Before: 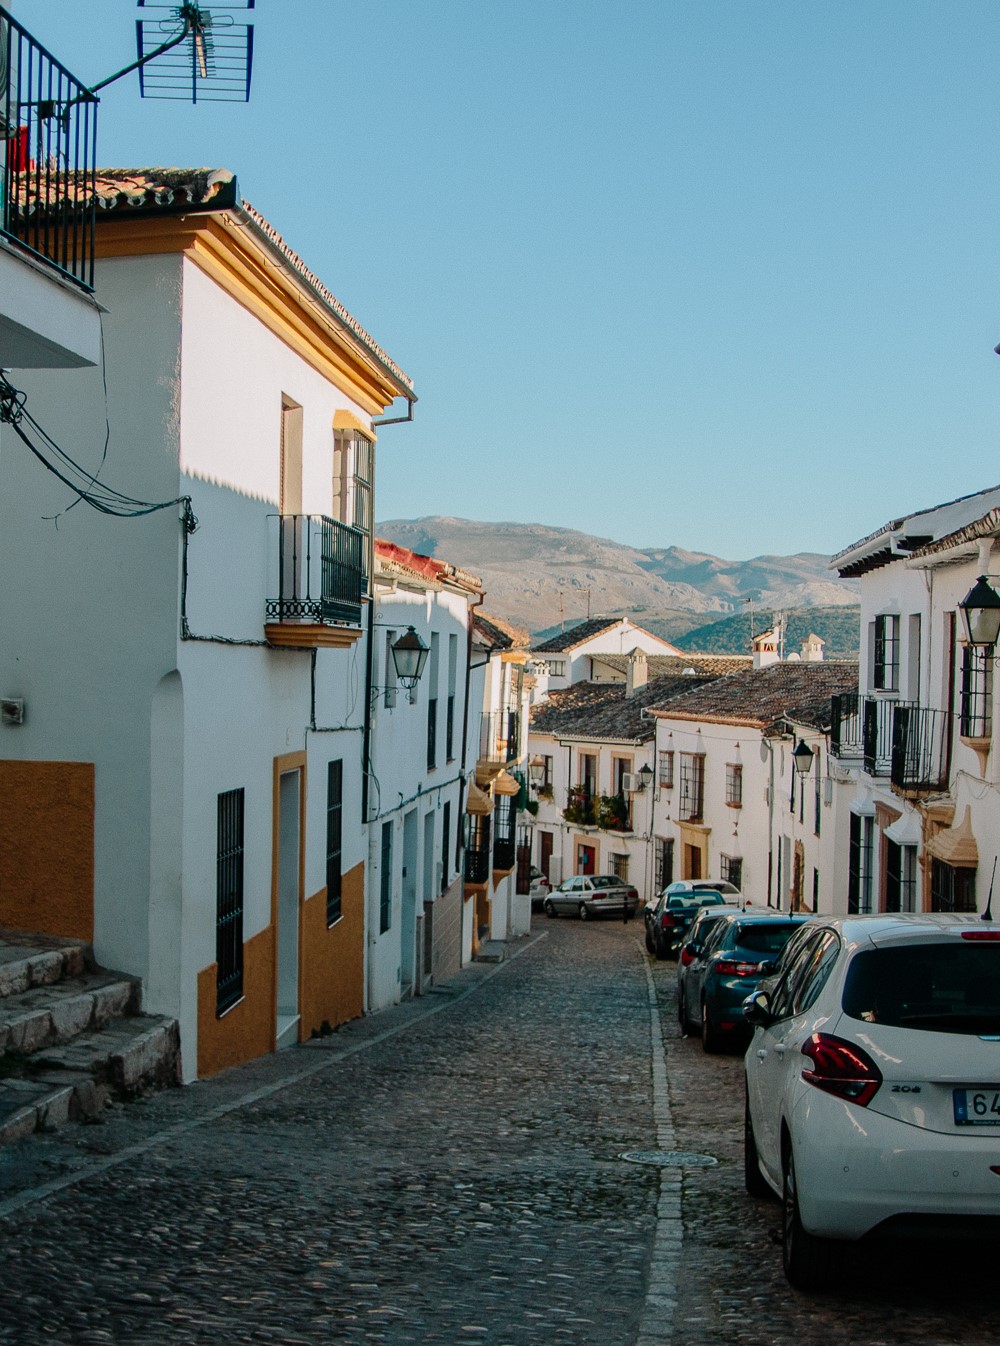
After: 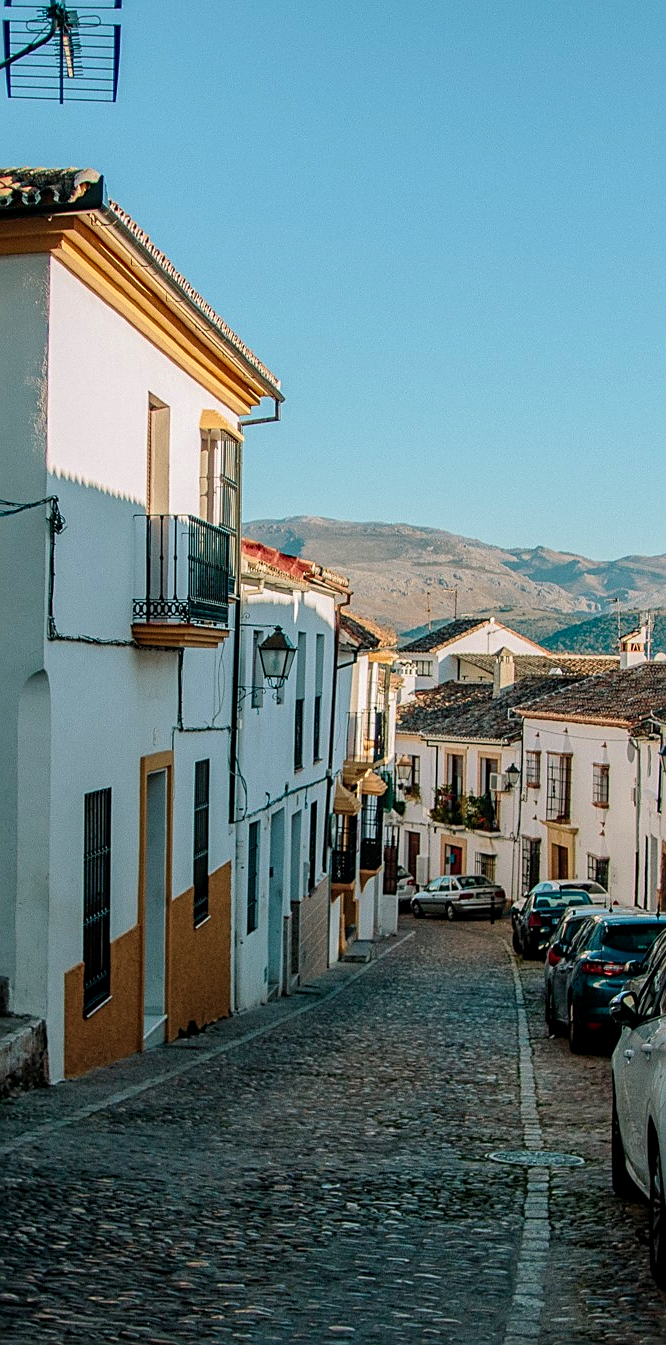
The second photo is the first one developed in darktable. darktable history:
velvia: on, module defaults
sharpen: on, module defaults
local contrast: on, module defaults
crop and rotate: left 13.342%, right 19.991%
